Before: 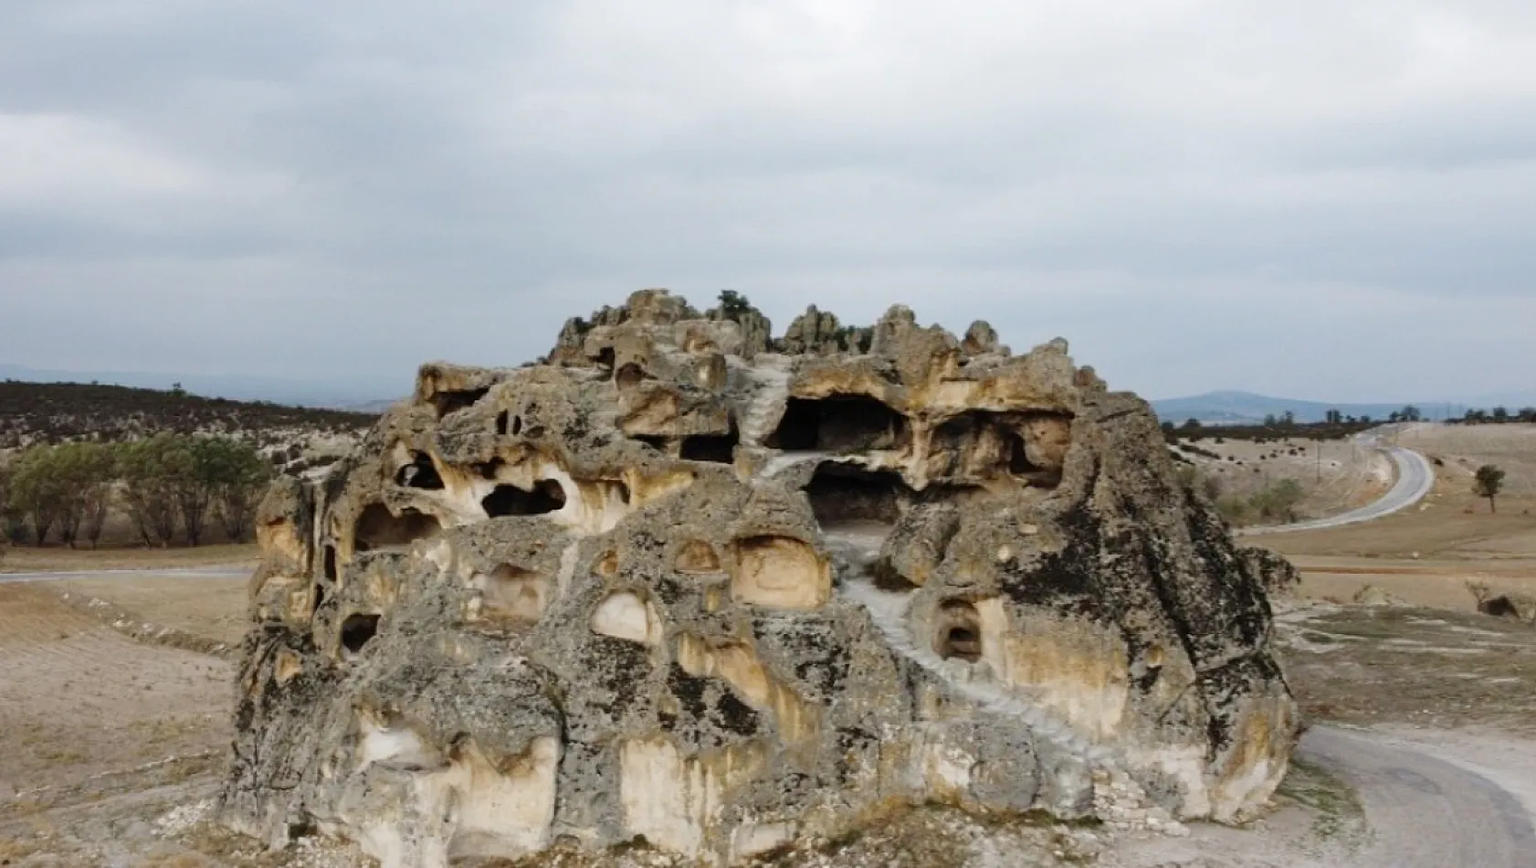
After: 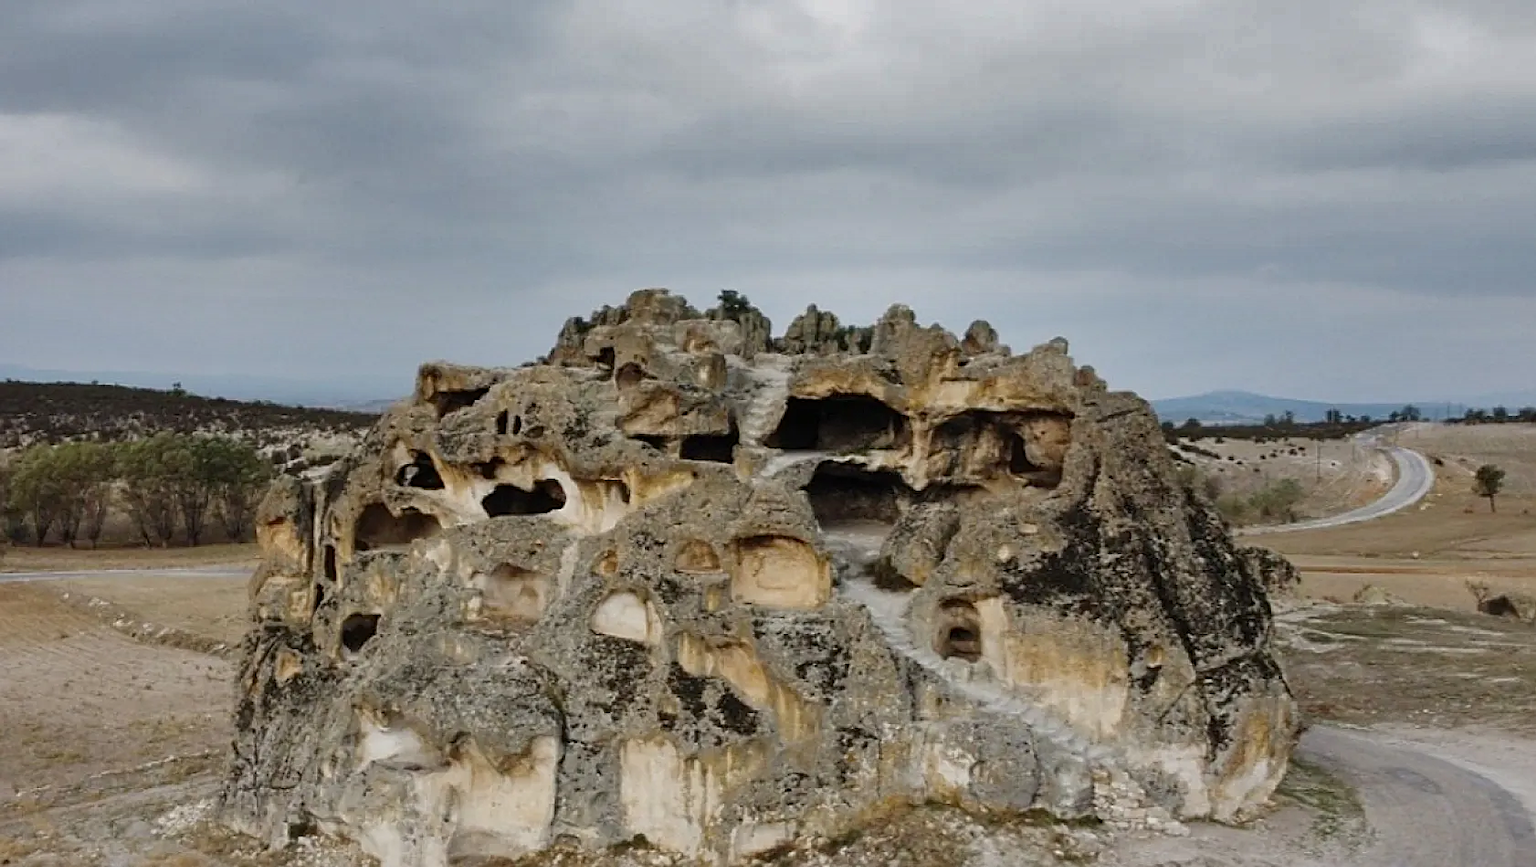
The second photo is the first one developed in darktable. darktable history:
shadows and highlights: white point adjustment -3.64, highlights -63.34, highlights color adjustment 42%, soften with gaussian
sharpen: on, module defaults
